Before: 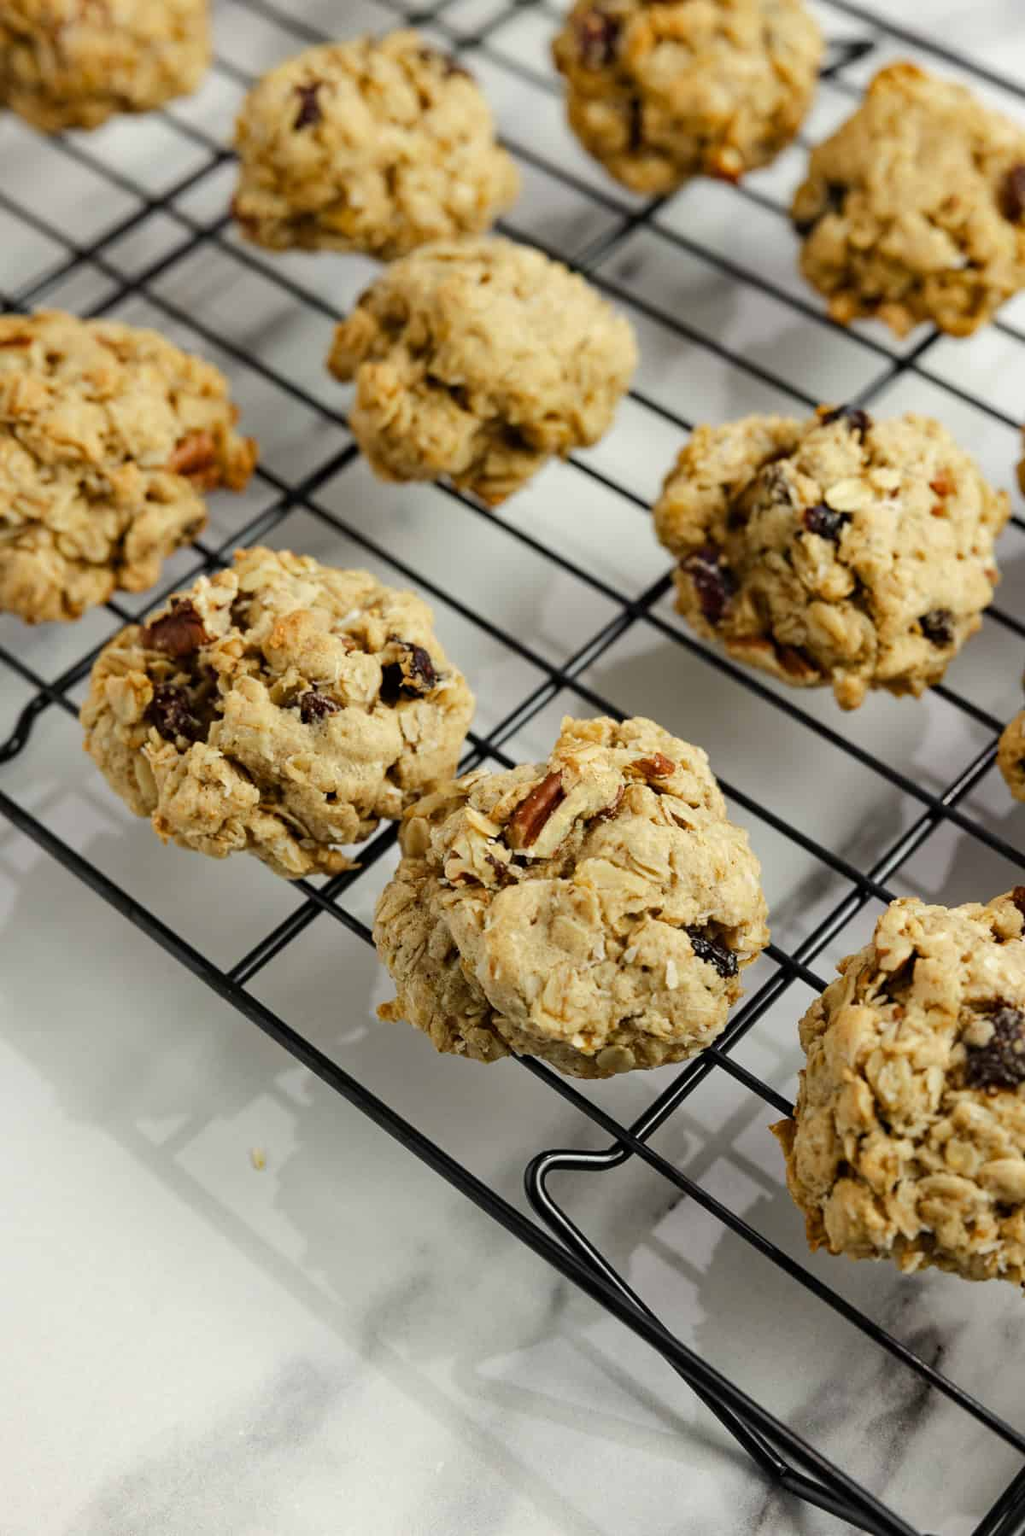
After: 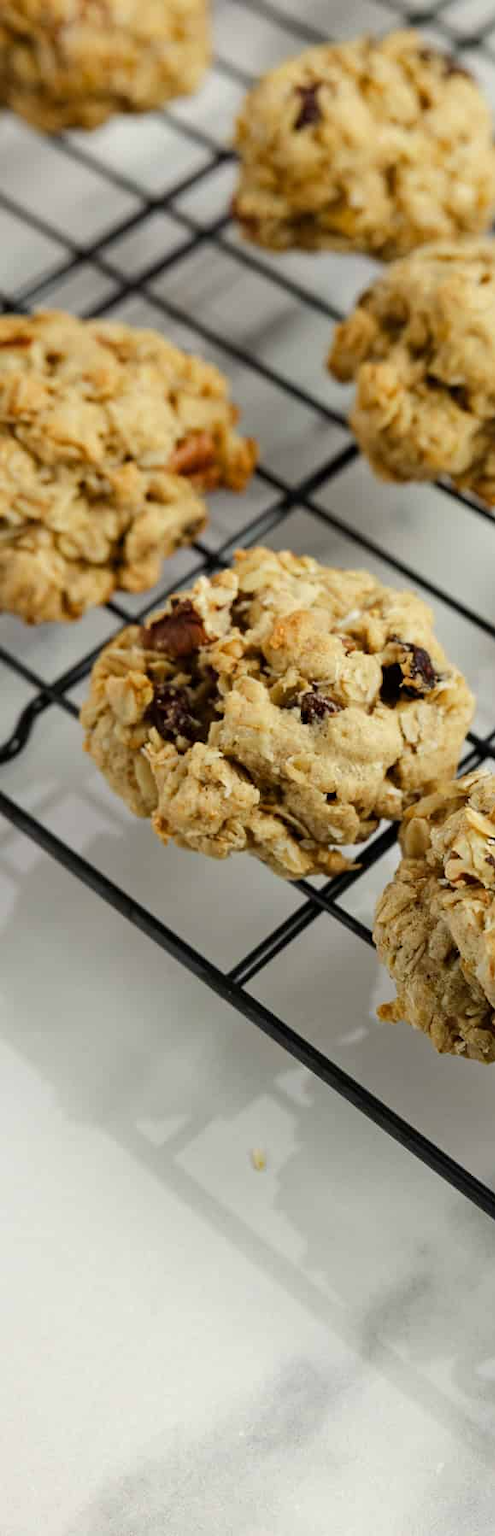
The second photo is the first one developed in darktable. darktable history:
crop and rotate: left 0.001%, top 0%, right 51.64%
